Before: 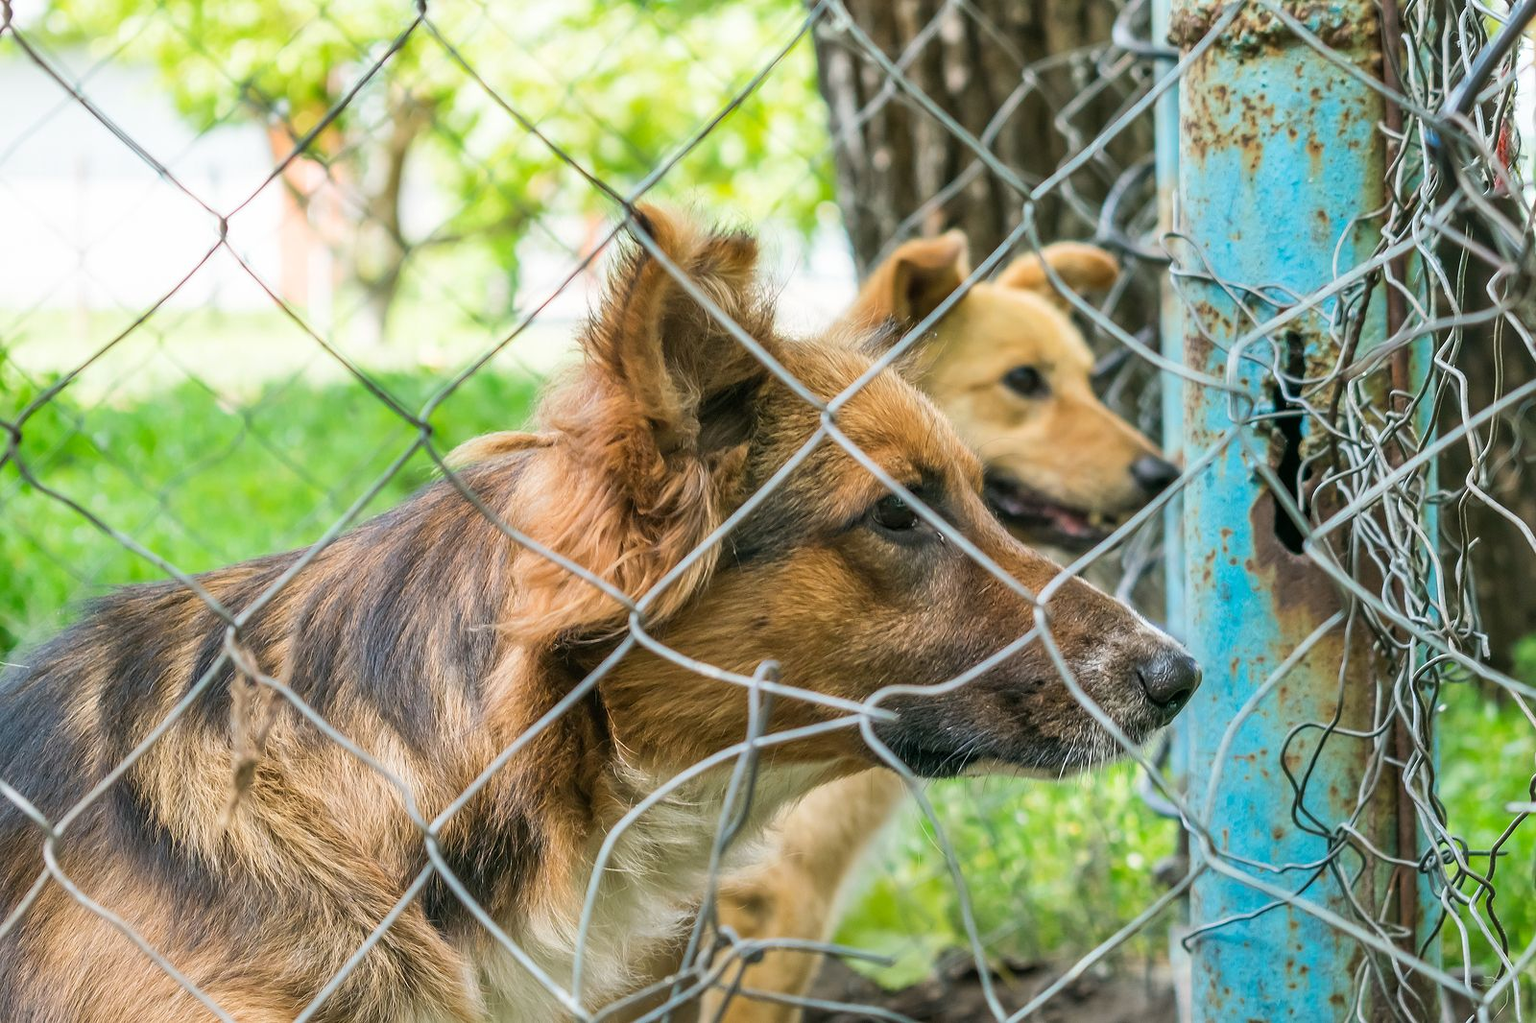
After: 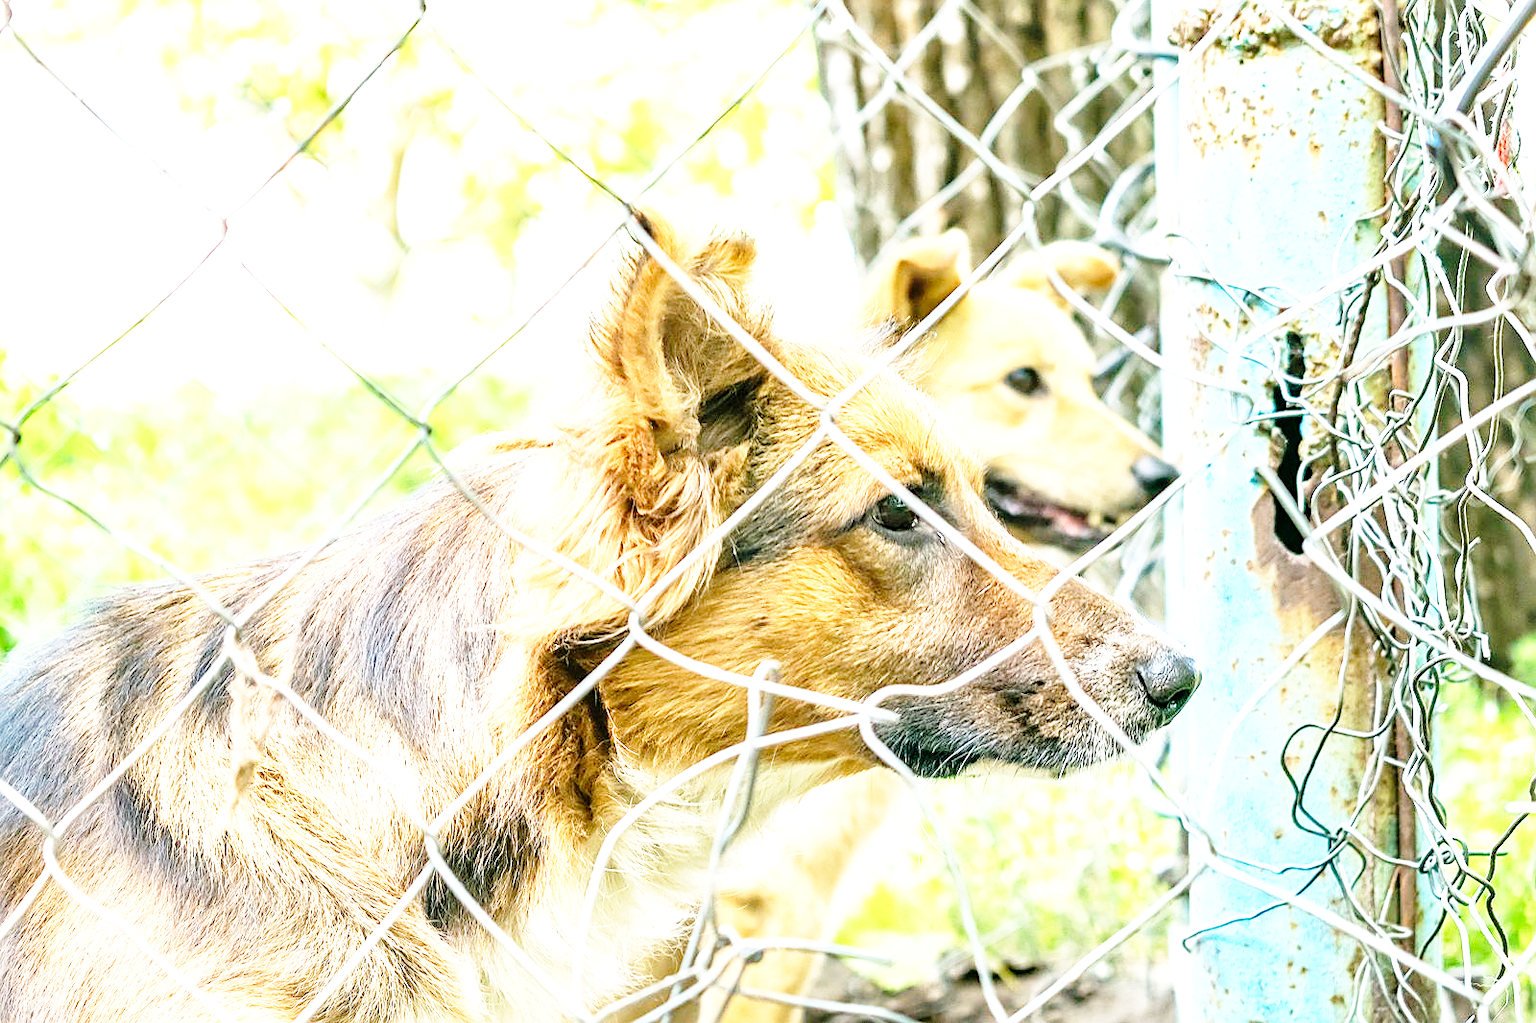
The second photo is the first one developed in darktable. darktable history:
exposure: black level correction 0, exposure 1.1 EV, compensate highlight preservation false
sharpen: on, module defaults
base curve: curves: ch0 [(0, 0) (0.028, 0.03) (0.105, 0.232) (0.387, 0.748) (0.754, 0.968) (1, 1)], fusion 1, exposure shift 0.576, preserve colors none
